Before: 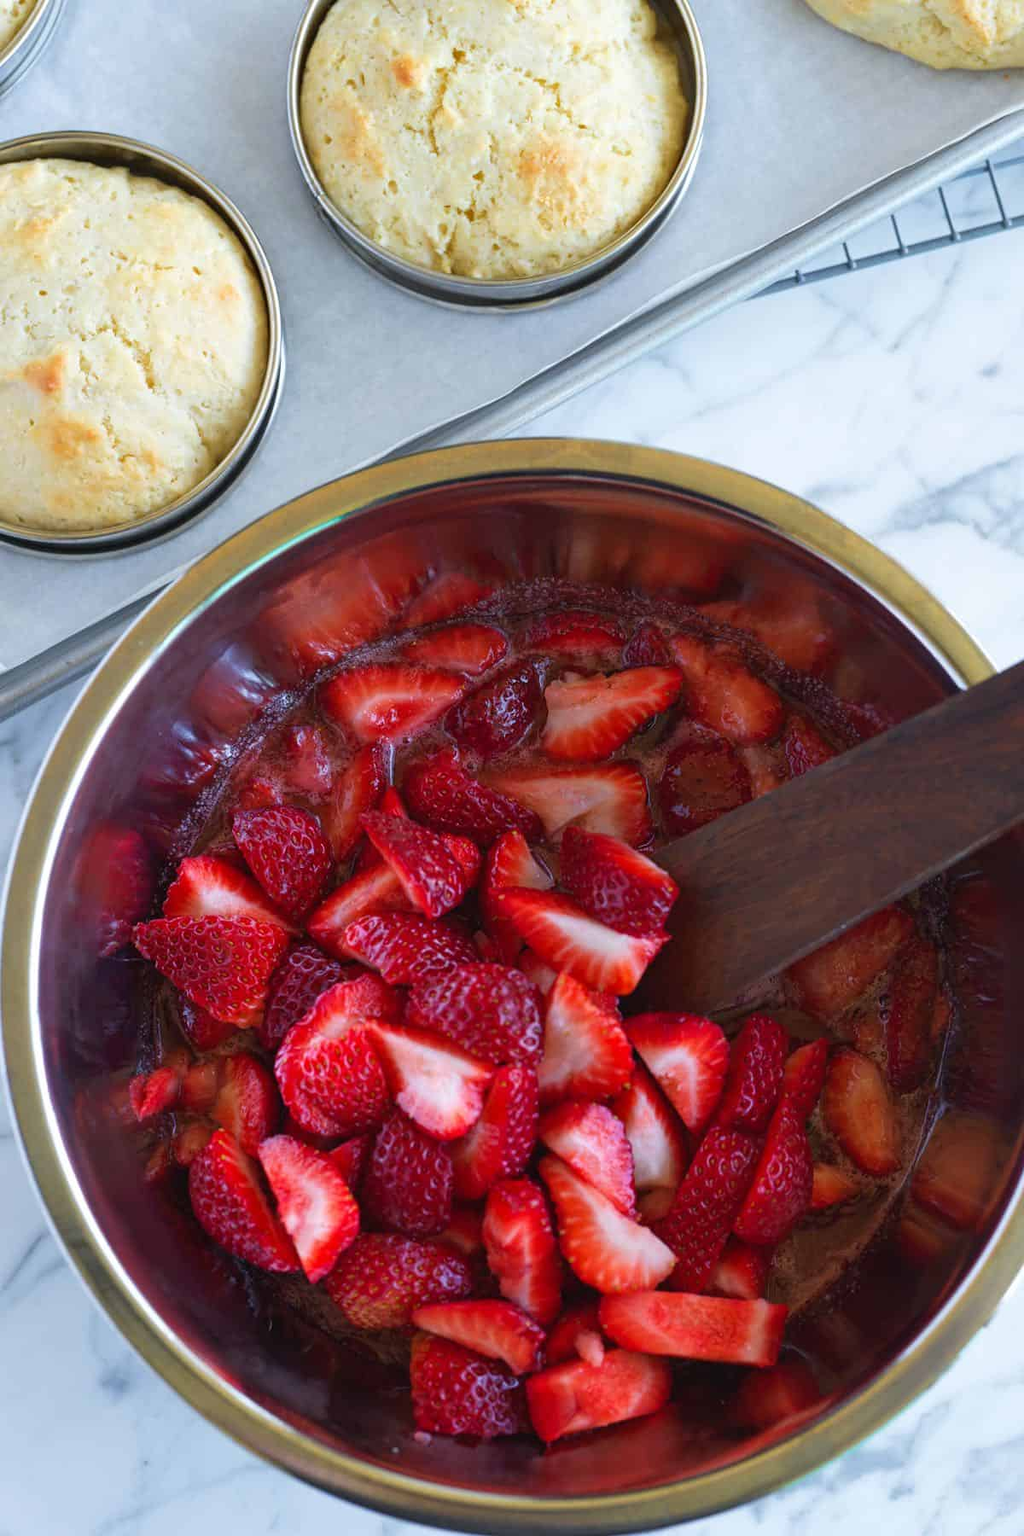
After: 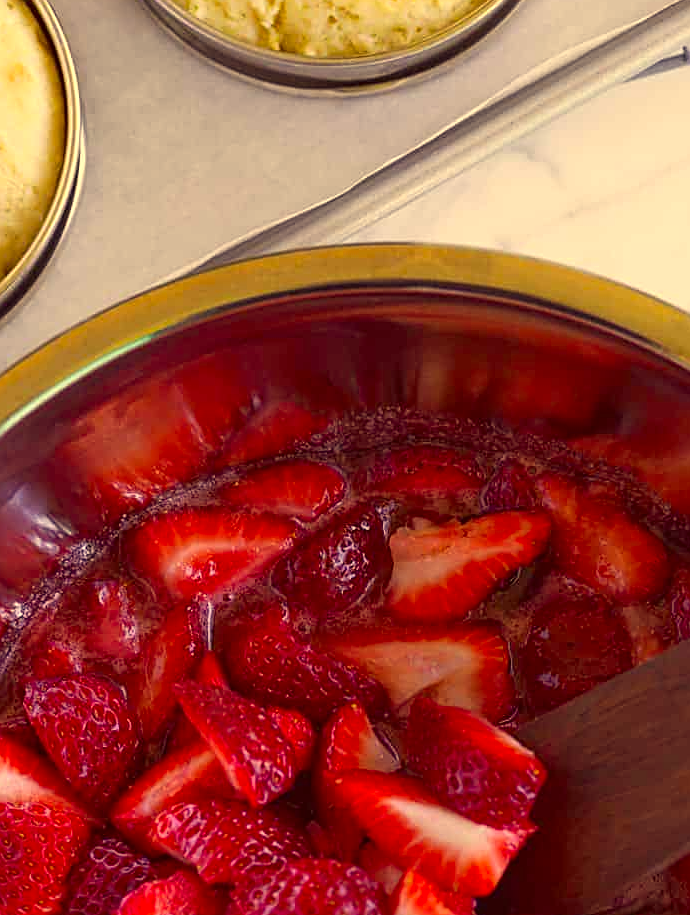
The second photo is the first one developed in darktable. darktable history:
color correction: highlights a* 10.1, highlights b* 39.24, shadows a* 13.92, shadows b* 3.41
sharpen: on, module defaults
crop: left 20.824%, top 15.051%, right 21.61%, bottom 34.1%
